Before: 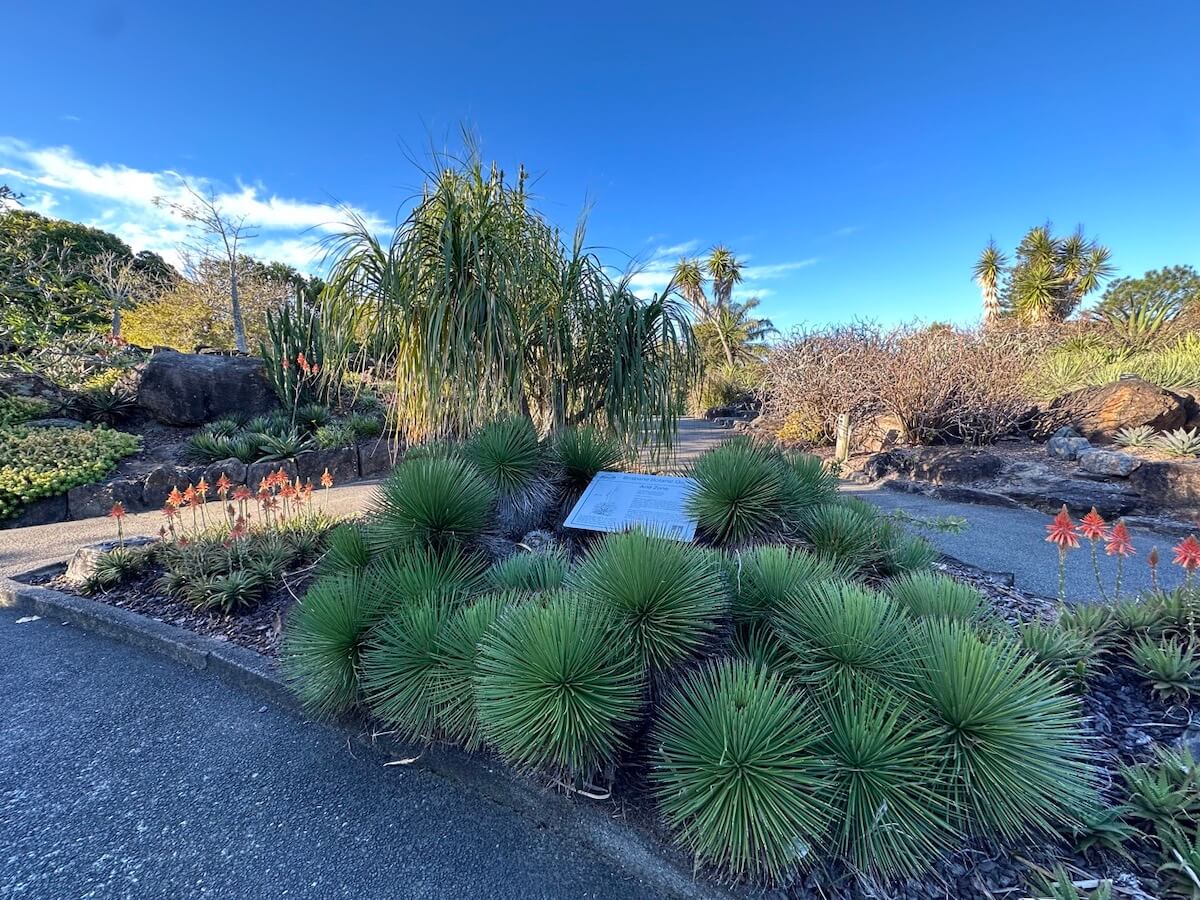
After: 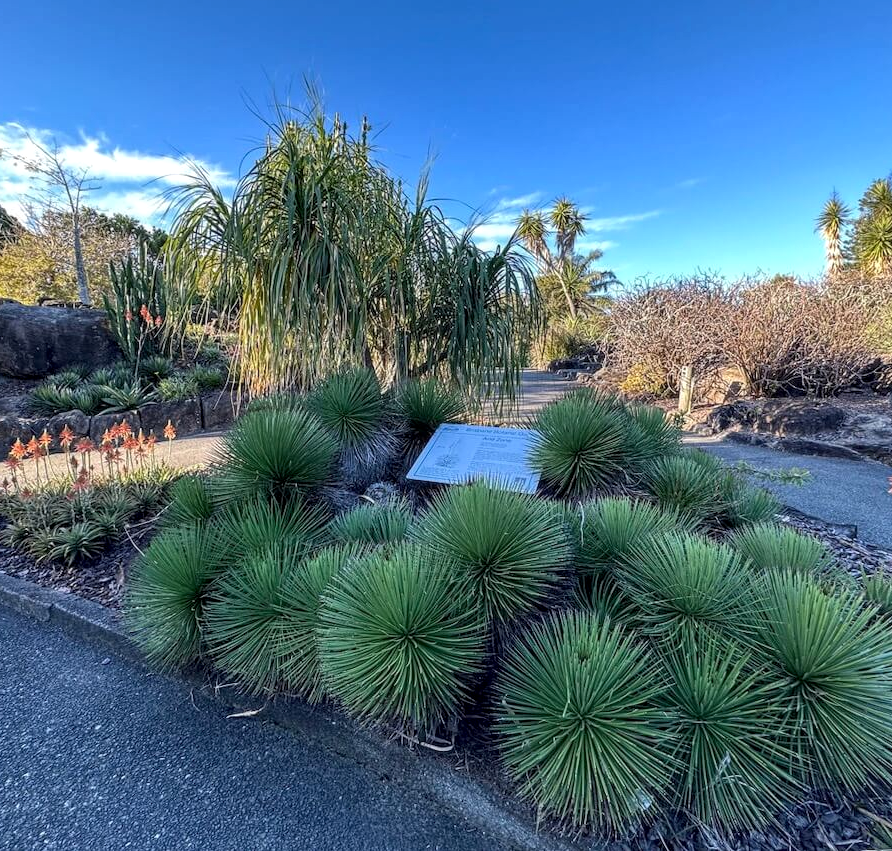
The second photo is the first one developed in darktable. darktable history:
crop and rotate: left 13.093%, top 5.422%, right 12.532%
local contrast: on, module defaults
